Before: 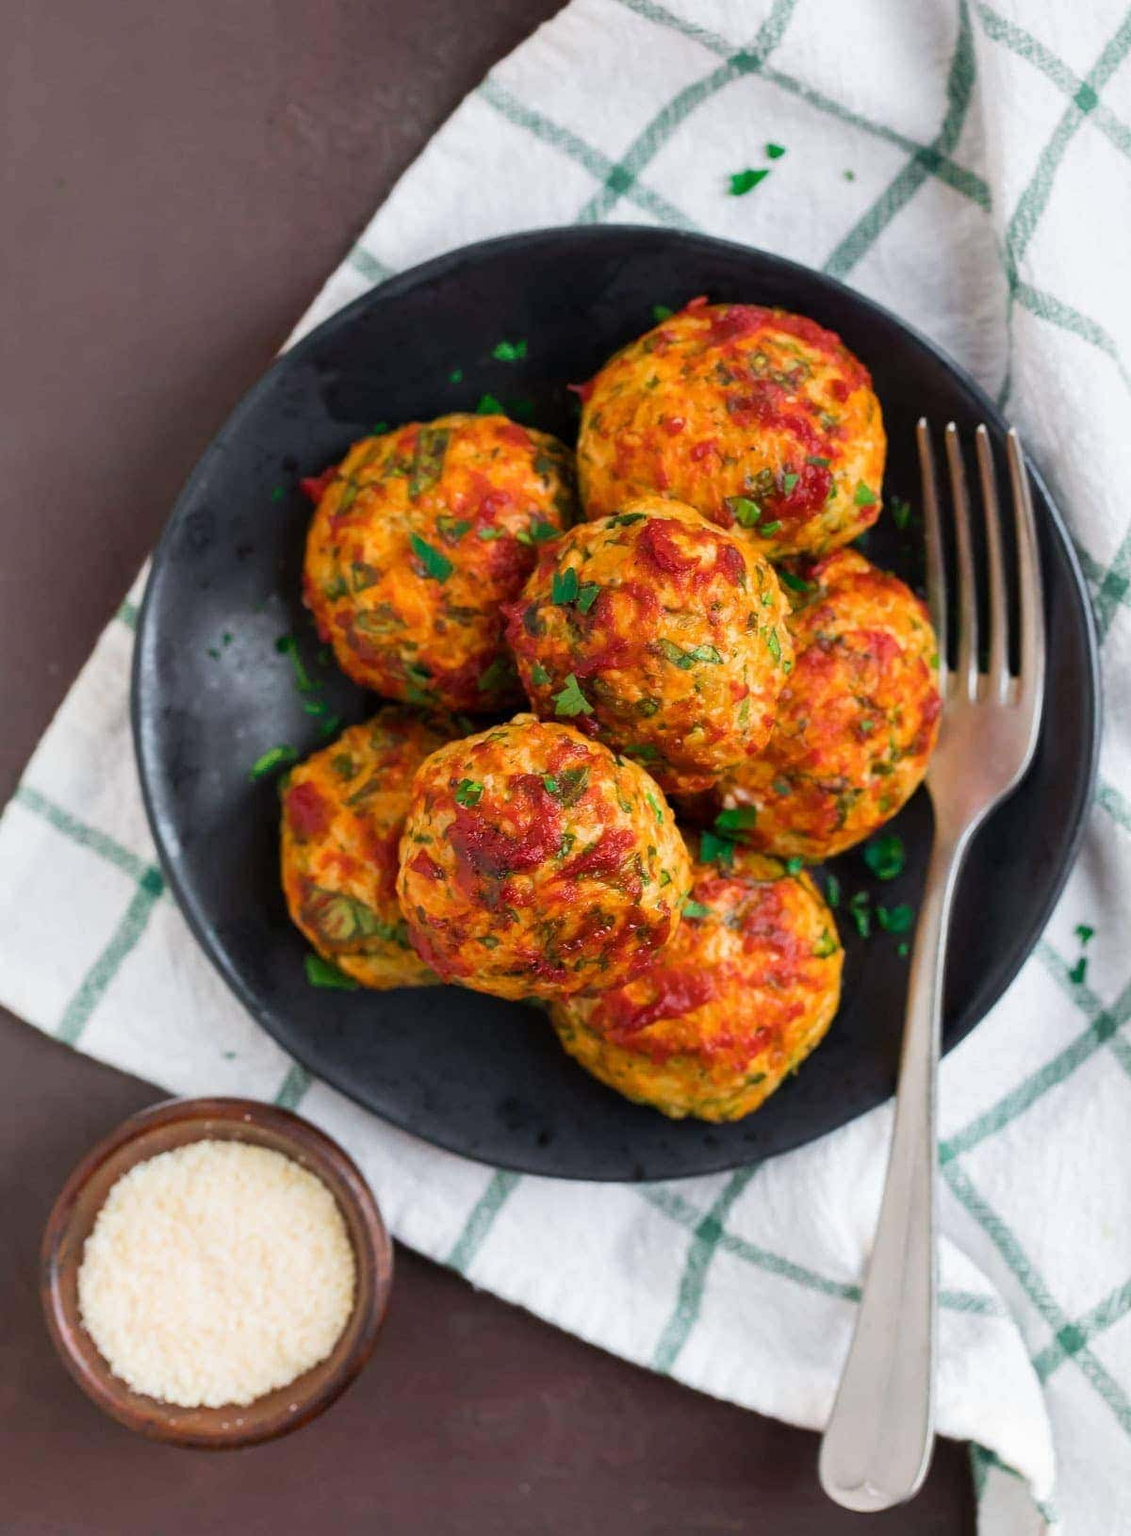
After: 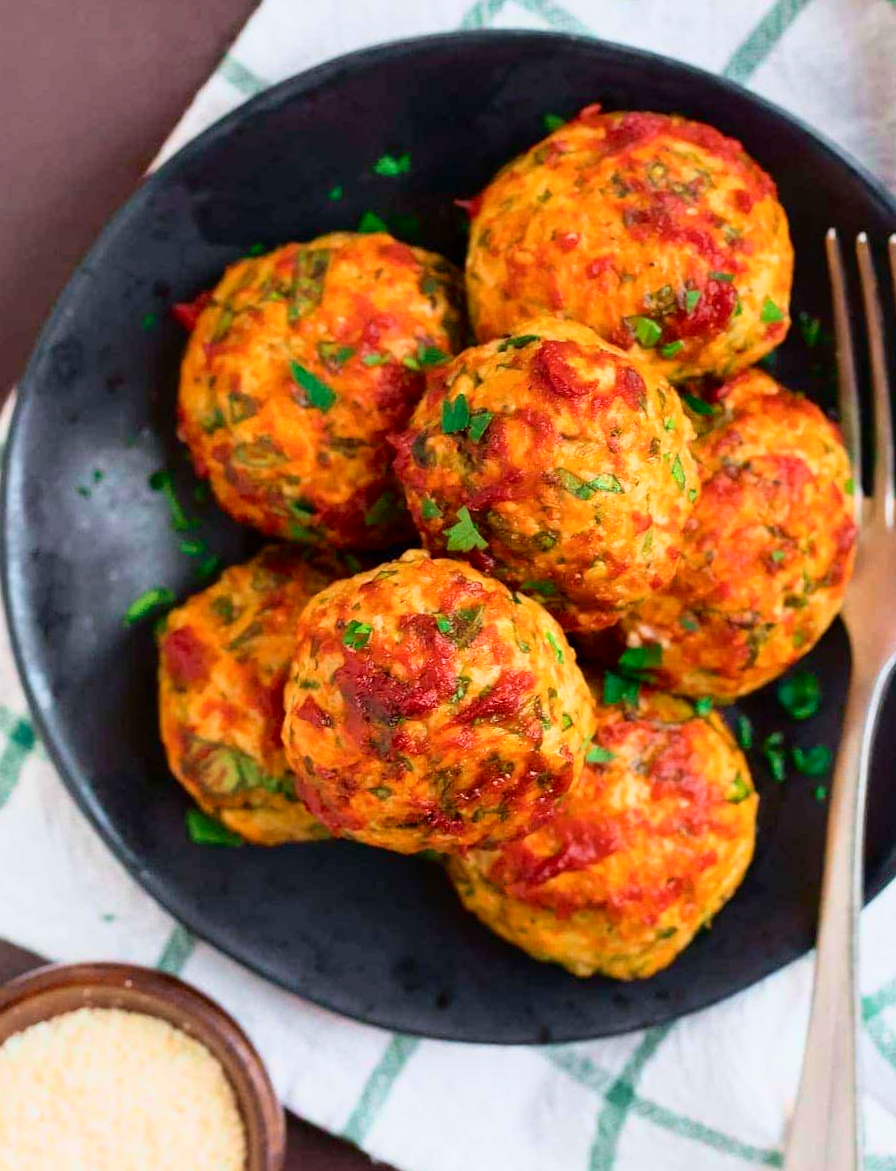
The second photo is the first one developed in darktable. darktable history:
rotate and perspective: rotation -1°, crop left 0.011, crop right 0.989, crop top 0.025, crop bottom 0.975
tone curve: curves: ch0 [(0, 0) (0.091, 0.077) (0.389, 0.458) (0.745, 0.82) (0.844, 0.908) (0.909, 0.942) (1, 0.973)]; ch1 [(0, 0) (0.437, 0.404) (0.5, 0.5) (0.529, 0.556) (0.58, 0.603) (0.616, 0.649) (1, 1)]; ch2 [(0, 0) (0.442, 0.415) (0.5, 0.5) (0.535, 0.557) (0.585, 0.62) (1, 1)], color space Lab, independent channels, preserve colors none
tone equalizer: on, module defaults
crop and rotate: left 11.831%, top 11.346%, right 13.429%, bottom 13.899%
